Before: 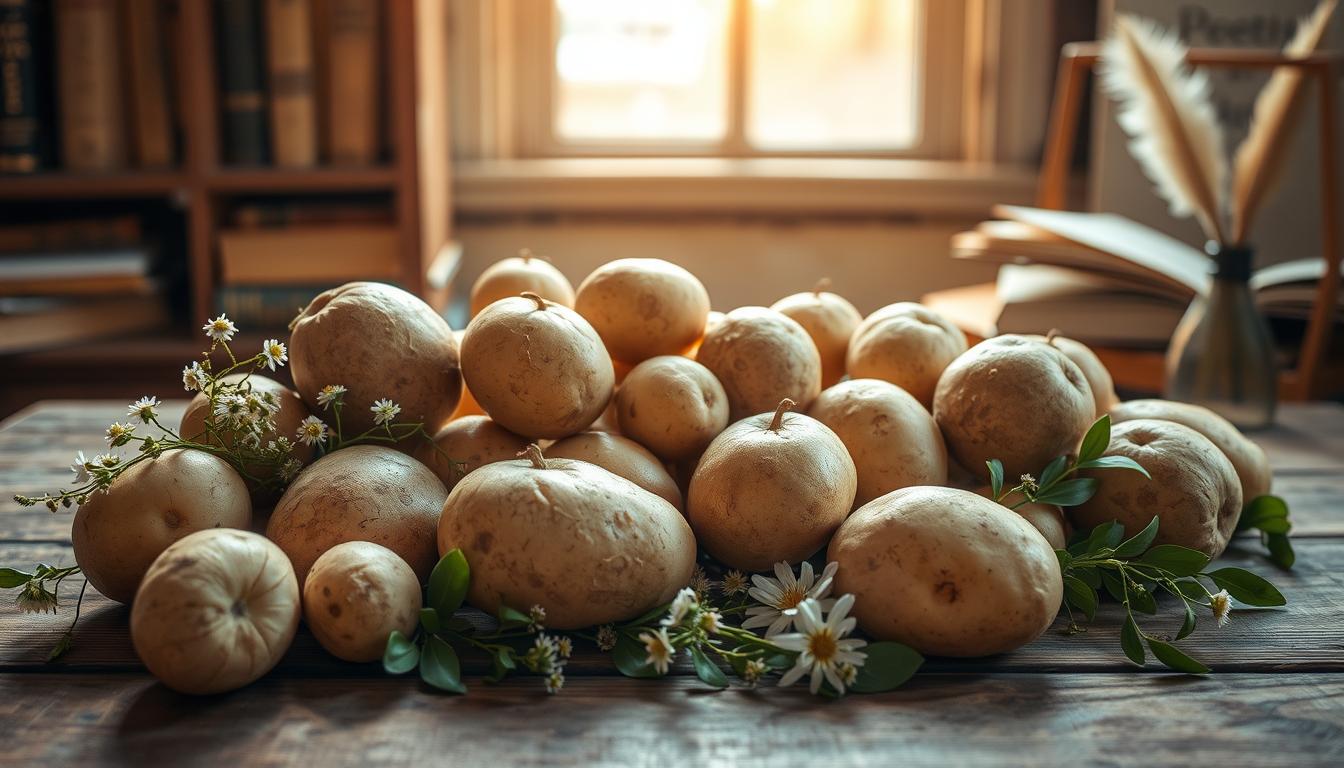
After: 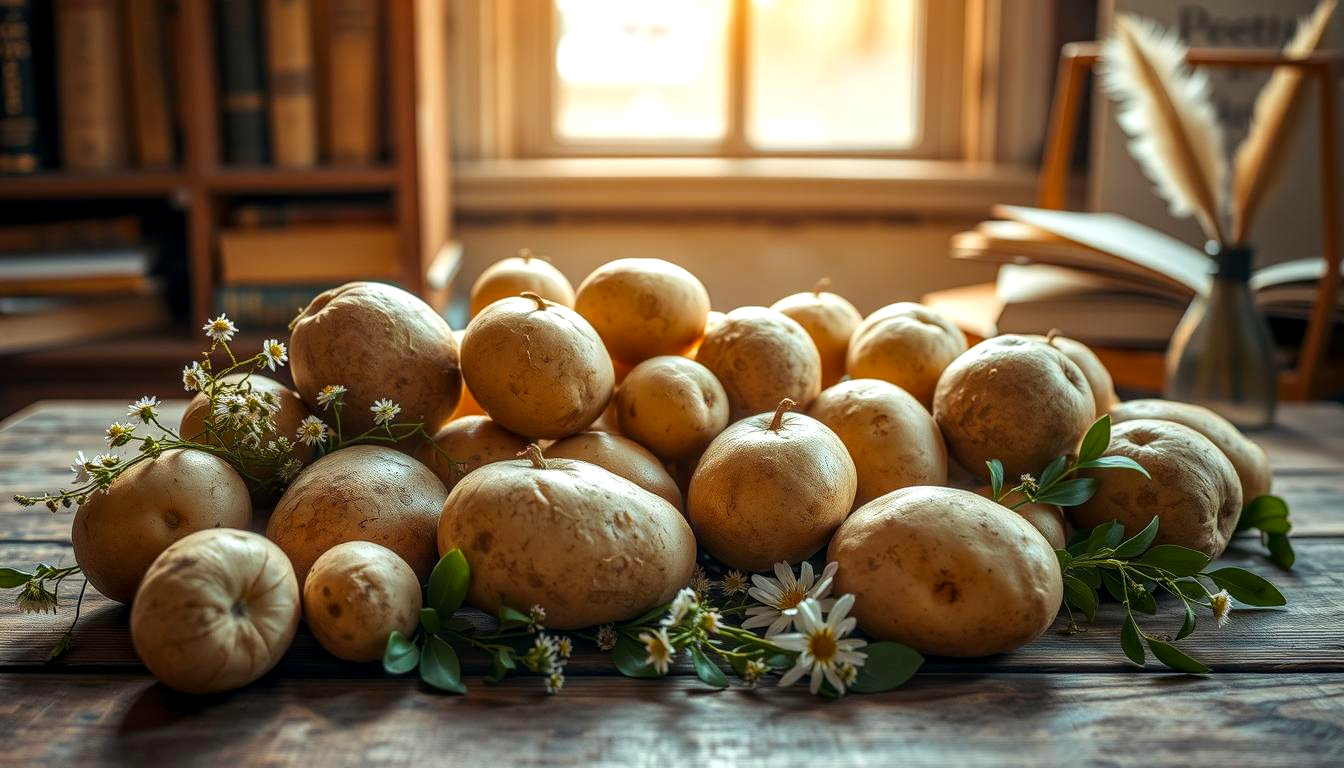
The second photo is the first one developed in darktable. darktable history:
color balance rgb: linear chroma grading › global chroma 10%, perceptual saturation grading › global saturation 5%, perceptual brilliance grading › global brilliance 4%, global vibrance 7%, saturation formula JzAzBz (2021)
local contrast: on, module defaults
